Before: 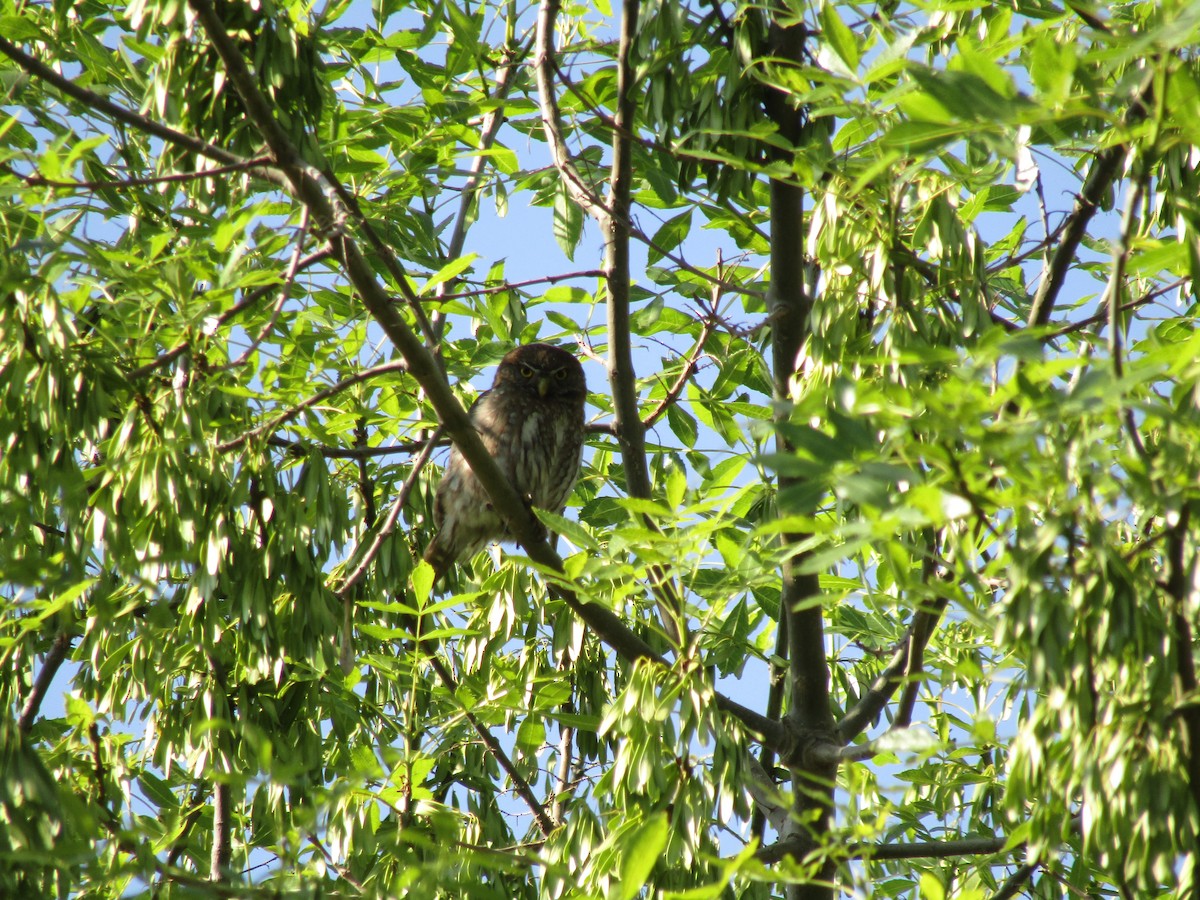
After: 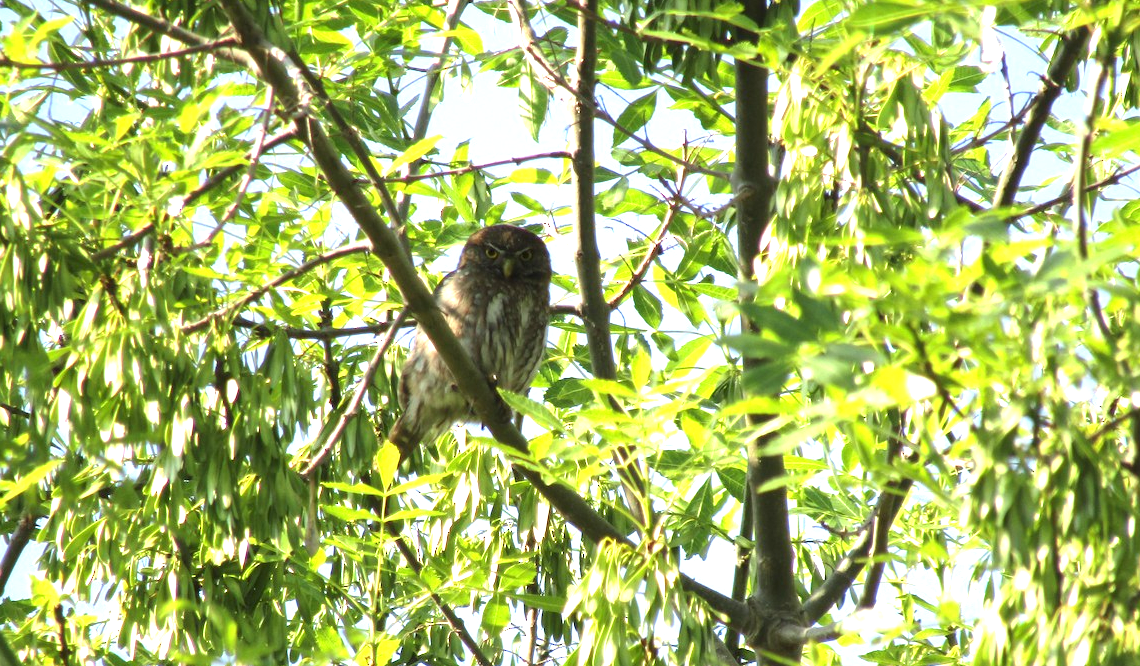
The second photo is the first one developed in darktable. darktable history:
crop and rotate: left 2.991%, top 13.302%, right 1.981%, bottom 12.636%
exposure: black level correction 0, exposure 1.1 EV, compensate exposure bias true, compensate highlight preservation false
